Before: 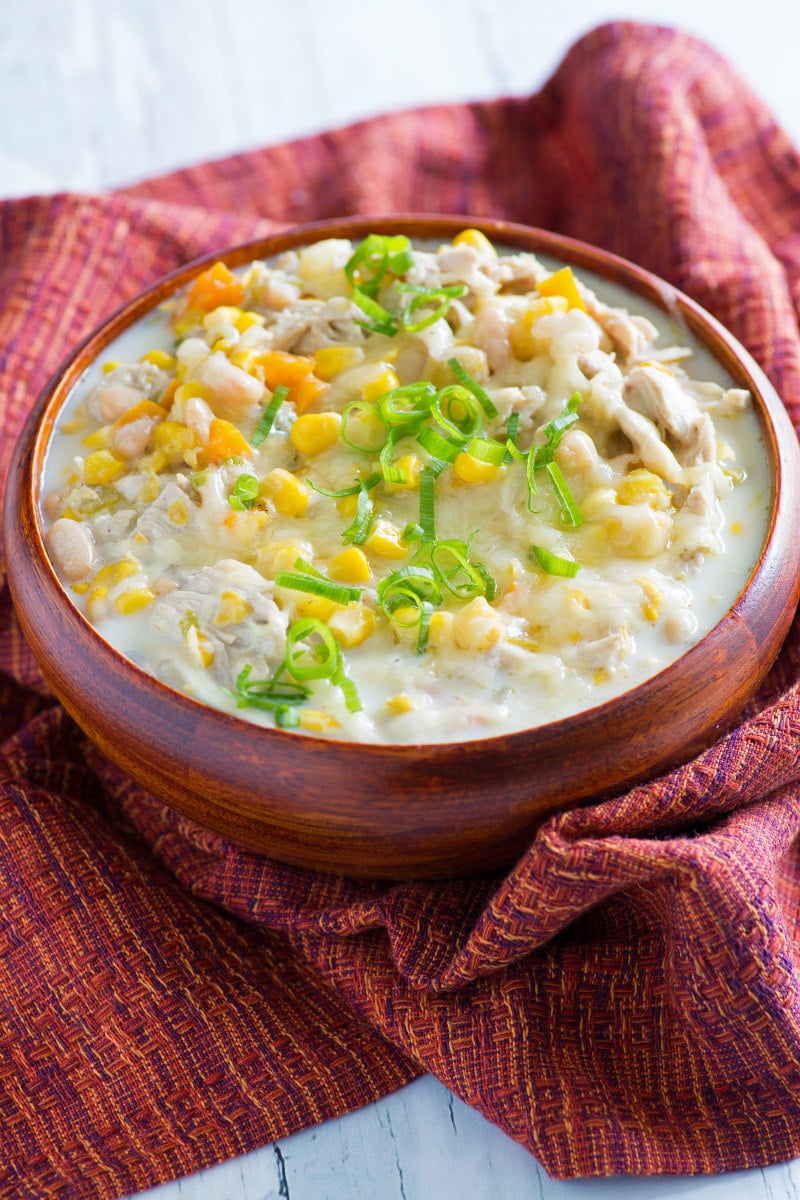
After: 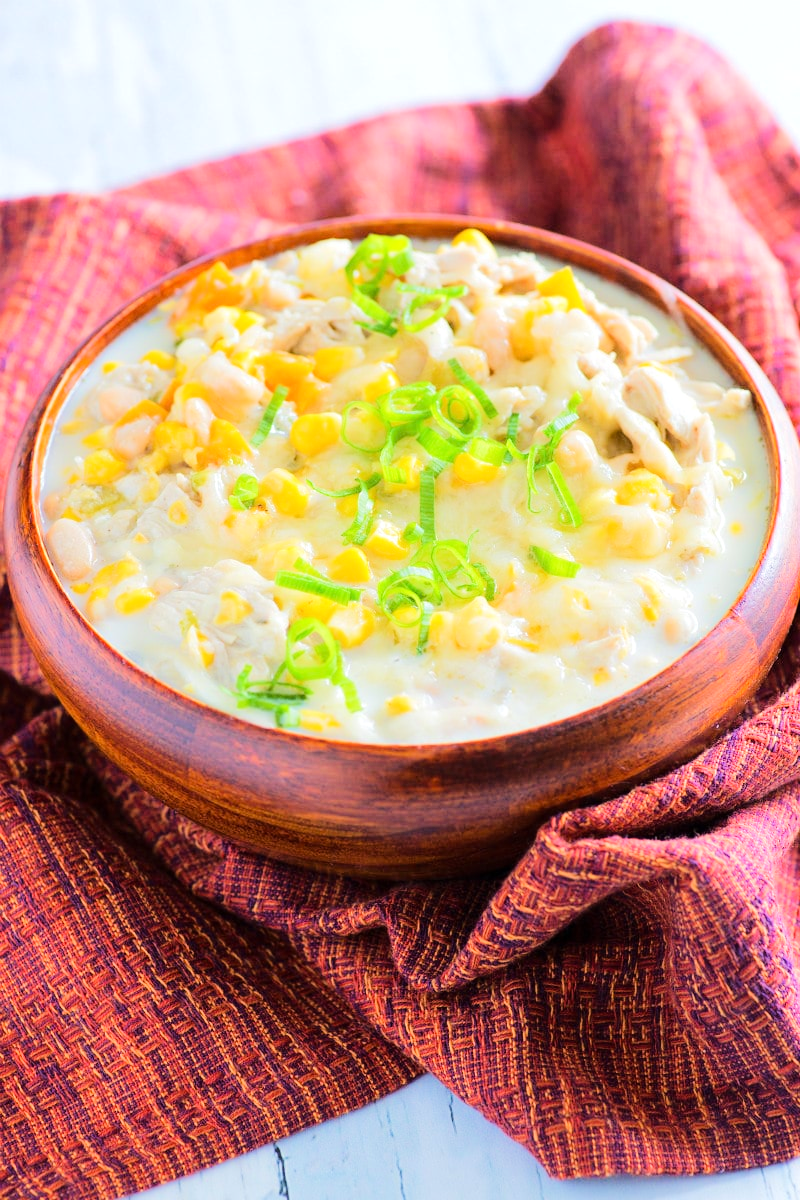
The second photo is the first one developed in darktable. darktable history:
tone equalizer: -7 EV 0.151 EV, -6 EV 0.596 EV, -5 EV 1.15 EV, -4 EV 1.32 EV, -3 EV 1.15 EV, -2 EV 0.6 EV, -1 EV 0.155 EV, edges refinement/feathering 500, mask exposure compensation -1.57 EV, preserve details no
